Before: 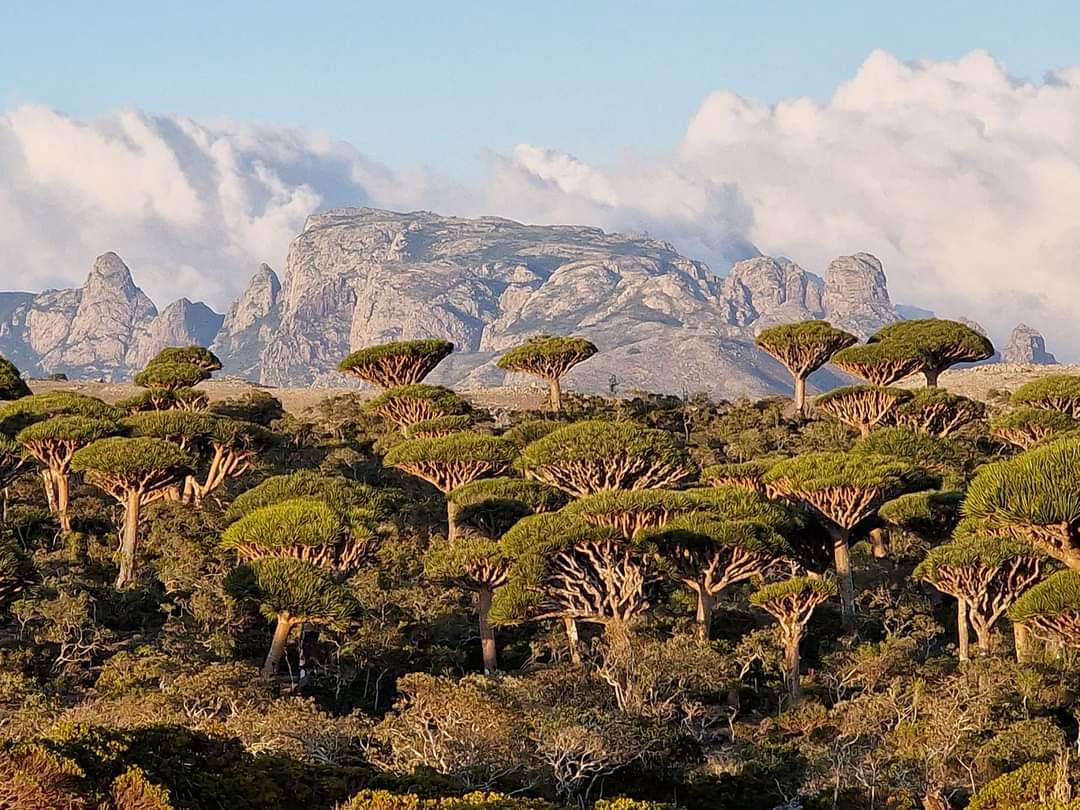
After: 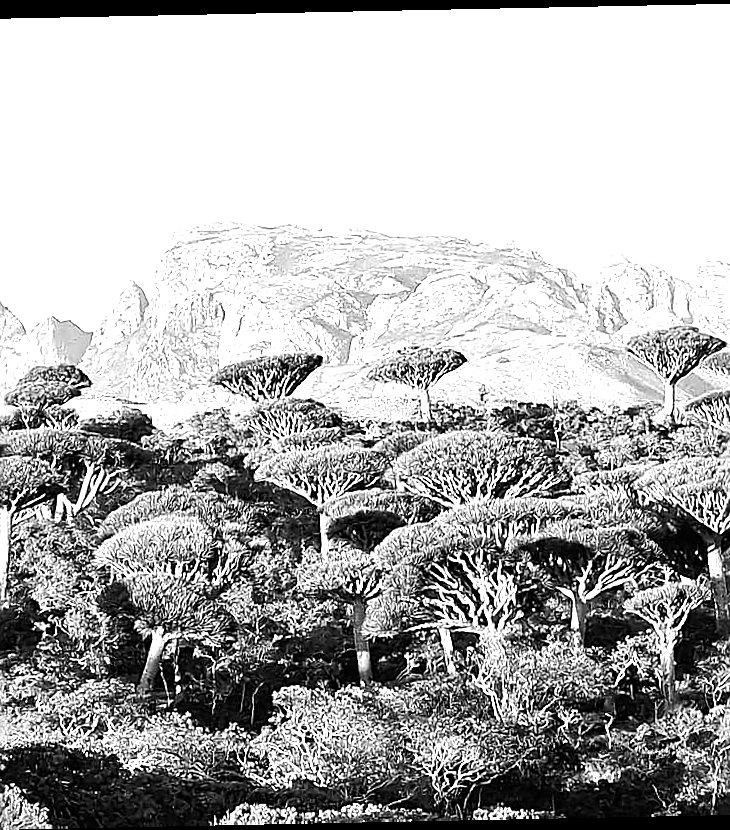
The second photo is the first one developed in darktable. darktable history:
contrast brightness saturation: contrast 0.07
exposure: exposure 1.16 EV, compensate exposure bias true, compensate highlight preservation false
rotate and perspective: rotation -1.17°, automatic cropping off
monochrome: on, module defaults
crop and rotate: left 12.648%, right 20.685%
white balance: emerald 1
tone equalizer: -8 EV -0.75 EV, -7 EV -0.7 EV, -6 EV -0.6 EV, -5 EV -0.4 EV, -3 EV 0.4 EV, -2 EV 0.6 EV, -1 EV 0.7 EV, +0 EV 0.75 EV, edges refinement/feathering 500, mask exposure compensation -1.57 EV, preserve details no
sharpen: on, module defaults
